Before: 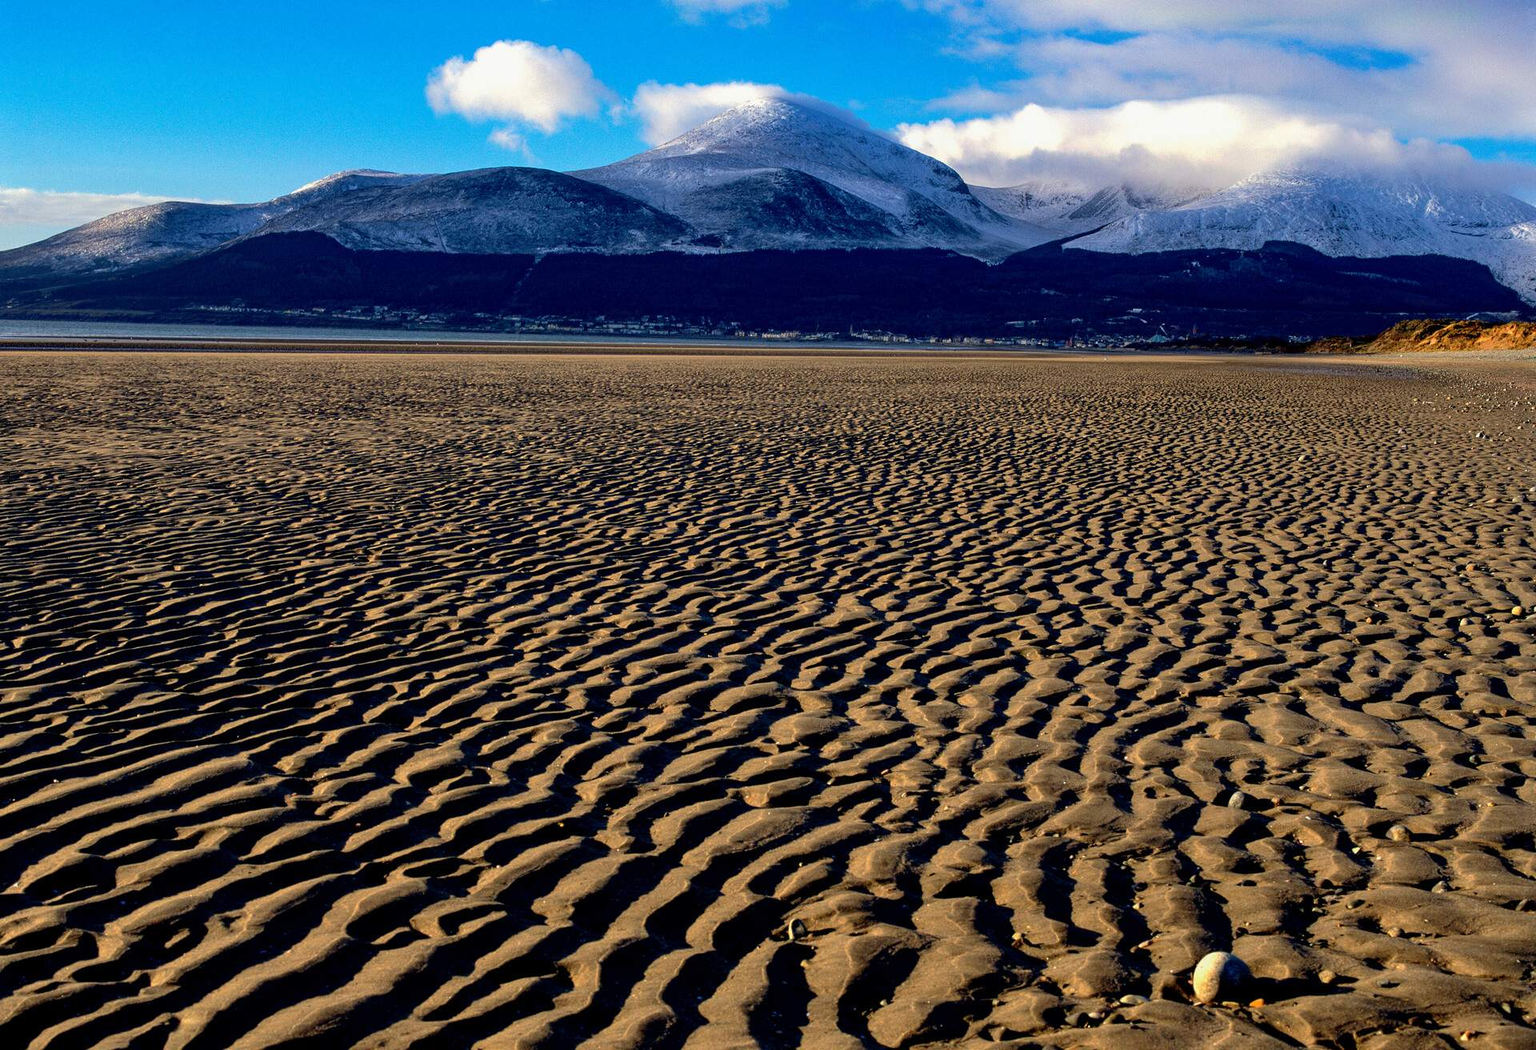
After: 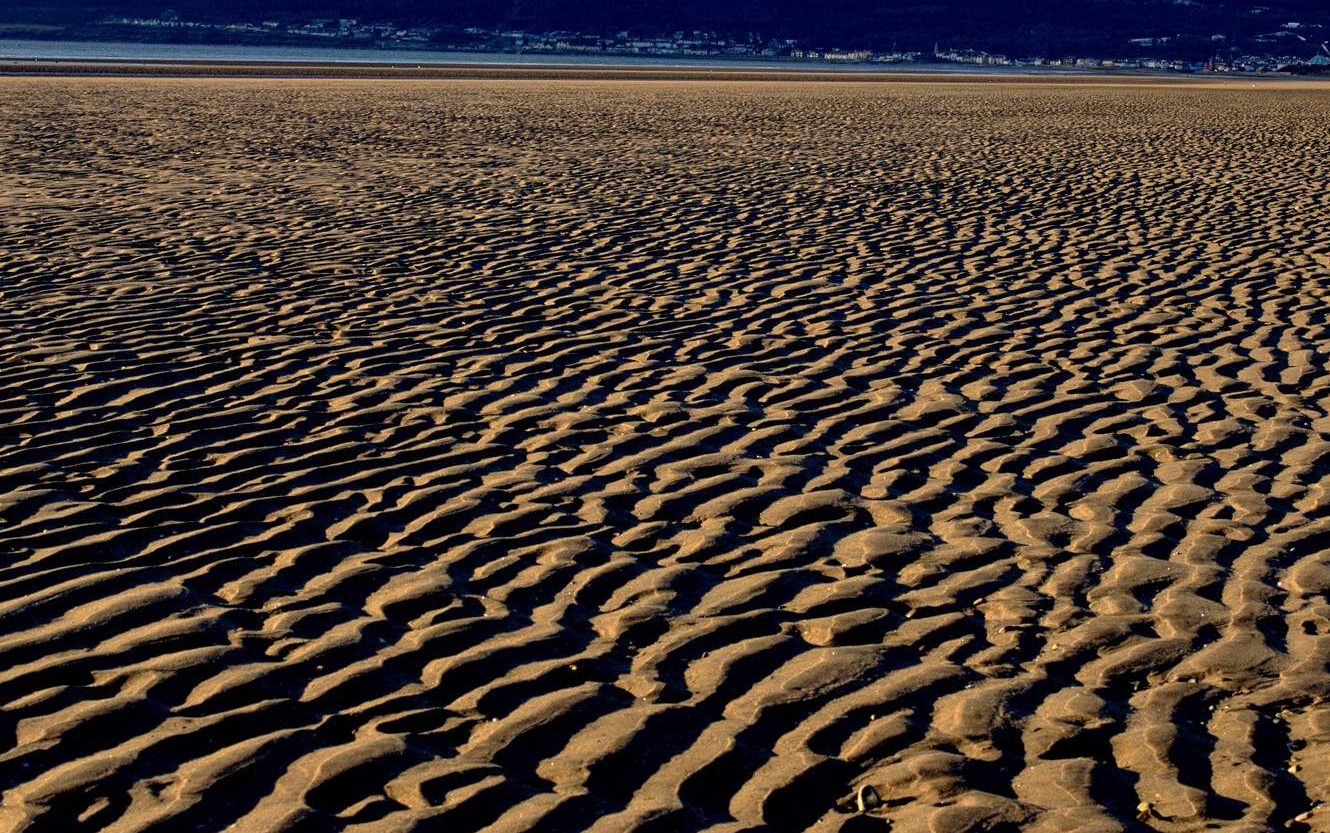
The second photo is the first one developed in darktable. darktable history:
crop: left 6.695%, top 27.68%, right 24.003%, bottom 8.803%
